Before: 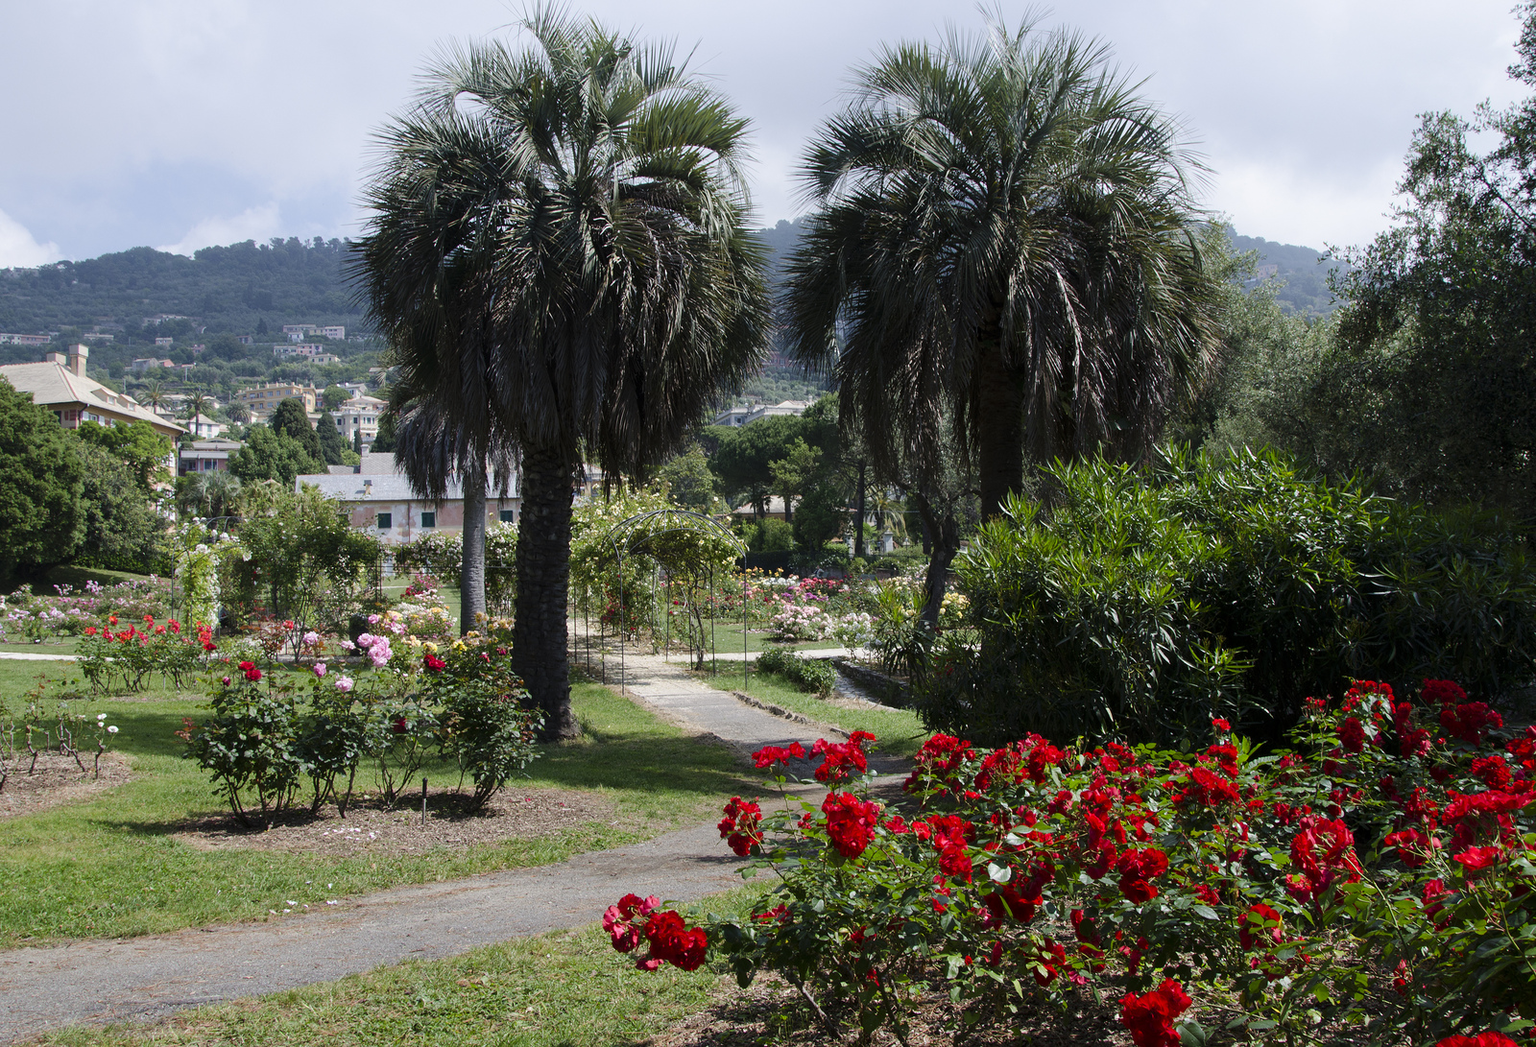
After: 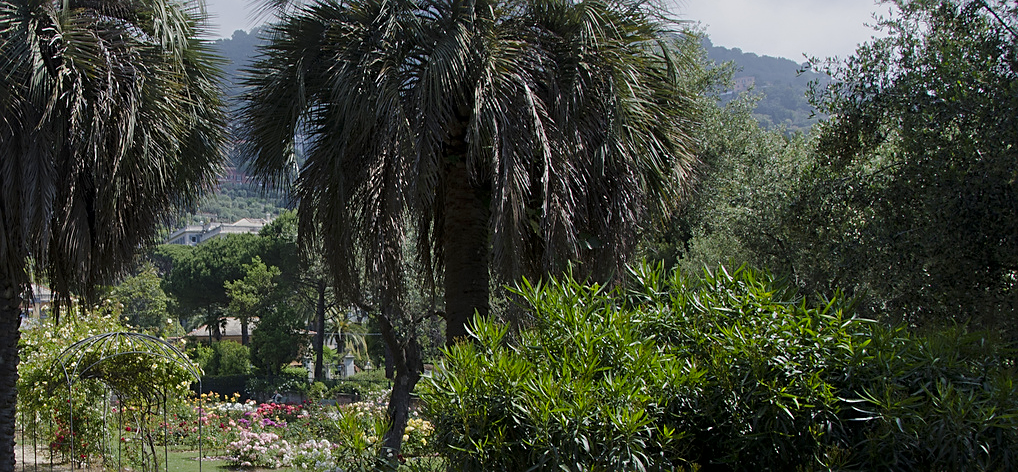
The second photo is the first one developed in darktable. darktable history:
crop: left 36.005%, top 18.293%, right 0.31%, bottom 38.444%
sharpen: on, module defaults
exposure: compensate highlight preservation false
local contrast: mode bilateral grid, contrast 20, coarseness 50, detail 120%, midtone range 0.2
color balance rgb: perceptual saturation grading › global saturation 10%, global vibrance 10%
tone equalizer: -8 EV 0.25 EV, -7 EV 0.417 EV, -6 EV 0.417 EV, -5 EV 0.25 EV, -3 EV -0.25 EV, -2 EV -0.417 EV, -1 EV -0.417 EV, +0 EV -0.25 EV, edges refinement/feathering 500, mask exposure compensation -1.57 EV, preserve details guided filter
